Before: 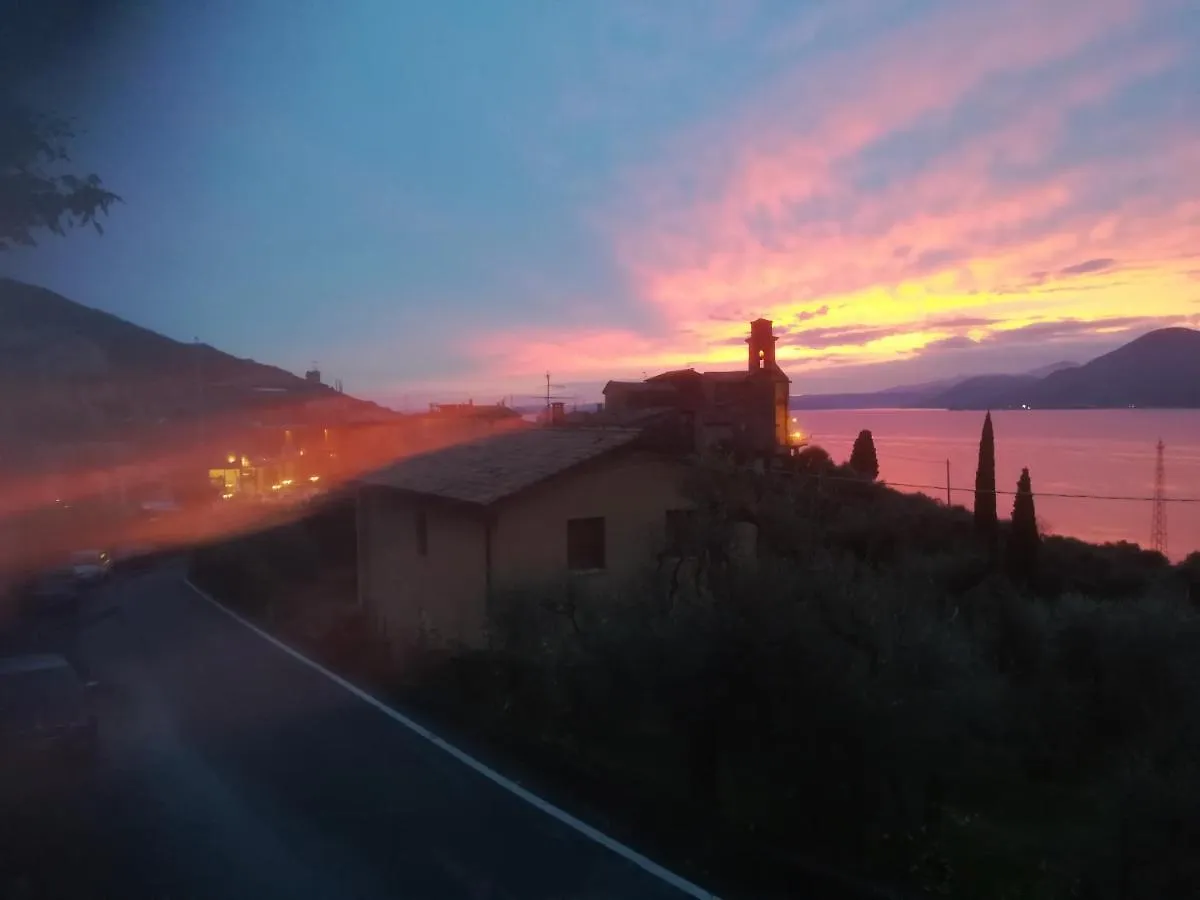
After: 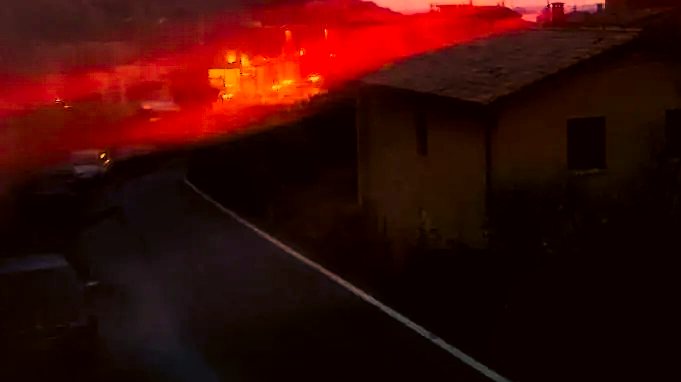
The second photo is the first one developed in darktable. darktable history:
sharpen: on, module defaults
crop: top 44.547%, right 43.193%, bottom 12.954%
contrast brightness saturation: contrast 0.614, brightness 0.321, saturation 0.138
color zones: curves: ch0 [(0, 0.425) (0.143, 0.422) (0.286, 0.42) (0.429, 0.419) (0.571, 0.419) (0.714, 0.42) (0.857, 0.422) (1, 0.425)]; ch1 [(0, 0.666) (0.143, 0.669) (0.286, 0.671) (0.429, 0.67) (0.571, 0.67) (0.714, 0.67) (0.857, 0.67) (1, 0.666)]
filmic rgb: black relative exposure -5.13 EV, white relative exposure 3.99 EV, hardness 2.88, contrast 1.199, highlights saturation mix -31.19%
local contrast: mode bilateral grid, contrast 20, coarseness 50, detail 140%, midtone range 0.2
color correction: highlights a* 18.33, highlights b* 34.96, shadows a* 1.02, shadows b* 5.99, saturation 1.04
exposure: black level correction 0.004, exposure 0.415 EV, compensate exposure bias true, compensate highlight preservation false
